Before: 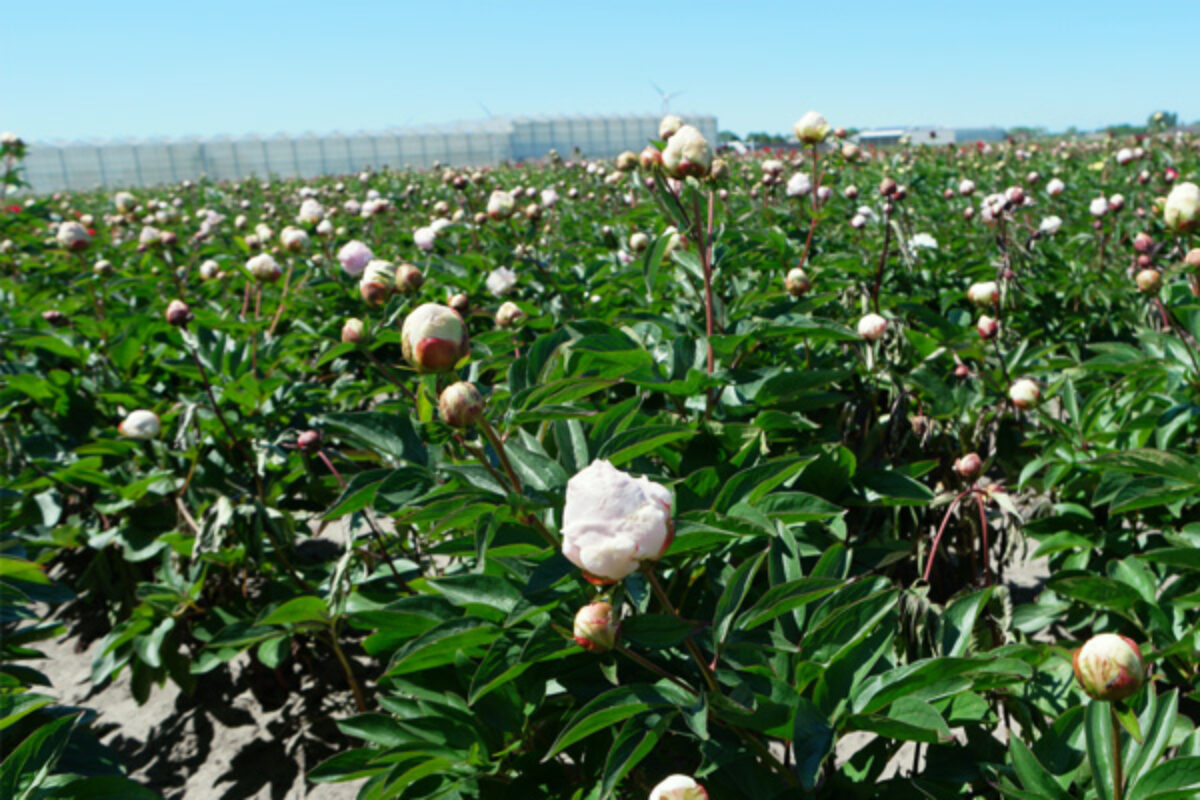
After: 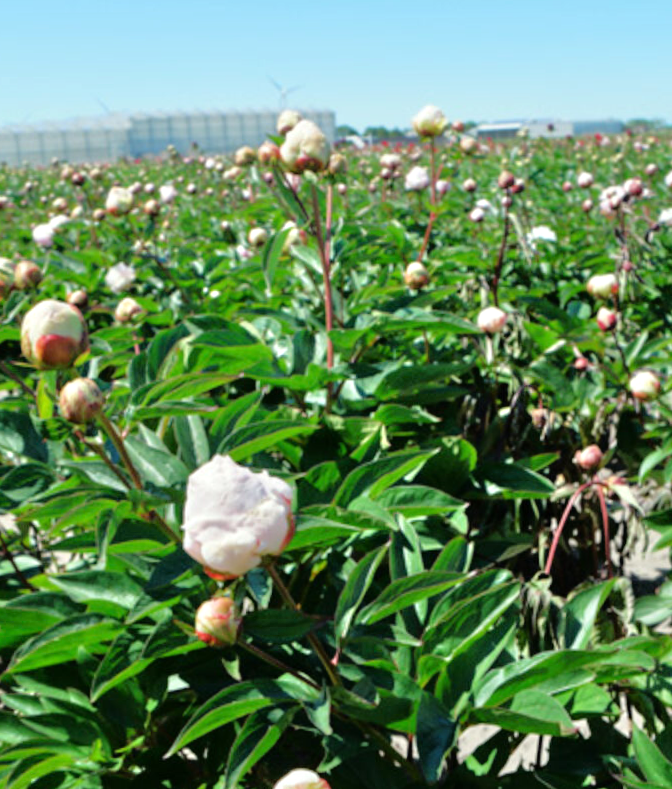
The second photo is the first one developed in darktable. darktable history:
crop: left 31.458%, top 0%, right 11.876%
tone equalizer: -7 EV 0.15 EV, -6 EV 0.6 EV, -5 EV 1.15 EV, -4 EV 1.33 EV, -3 EV 1.15 EV, -2 EV 0.6 EV, -1 EV 0.15 EV, mask exposure compensation -0.5 EV
rotate and perspective: rotation -0.45°, automatic cropping original format, crop left 0.008, crop right 0.992, crop top 0.012, crop bottom 0.988
